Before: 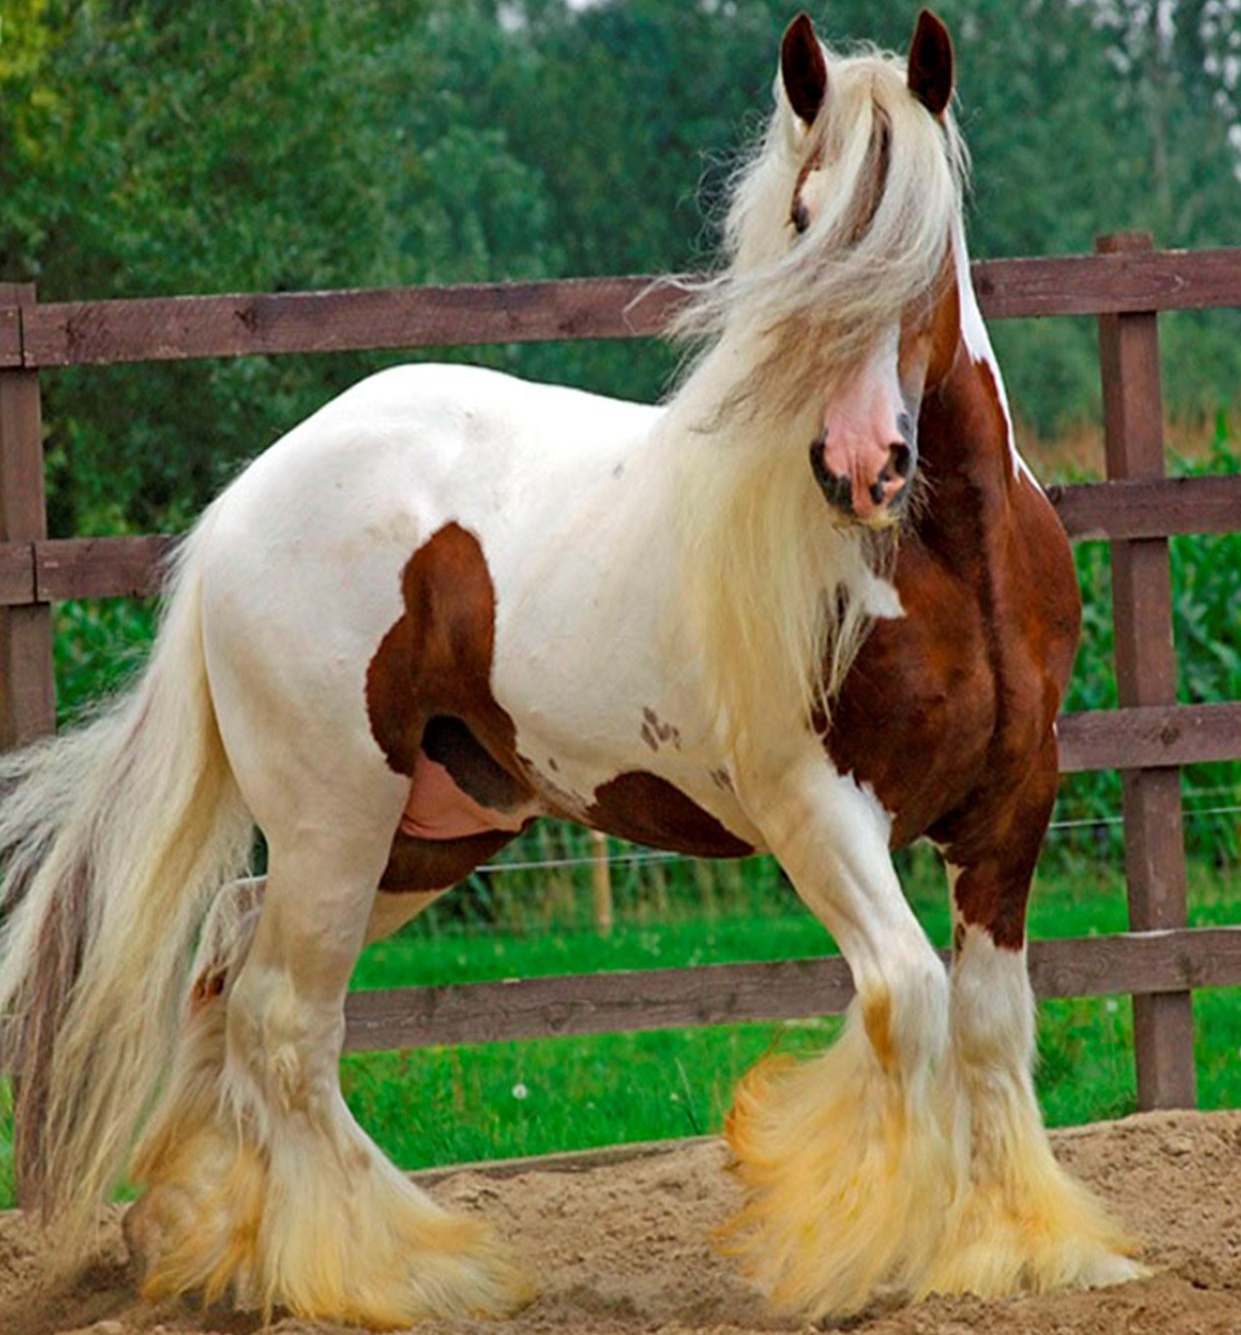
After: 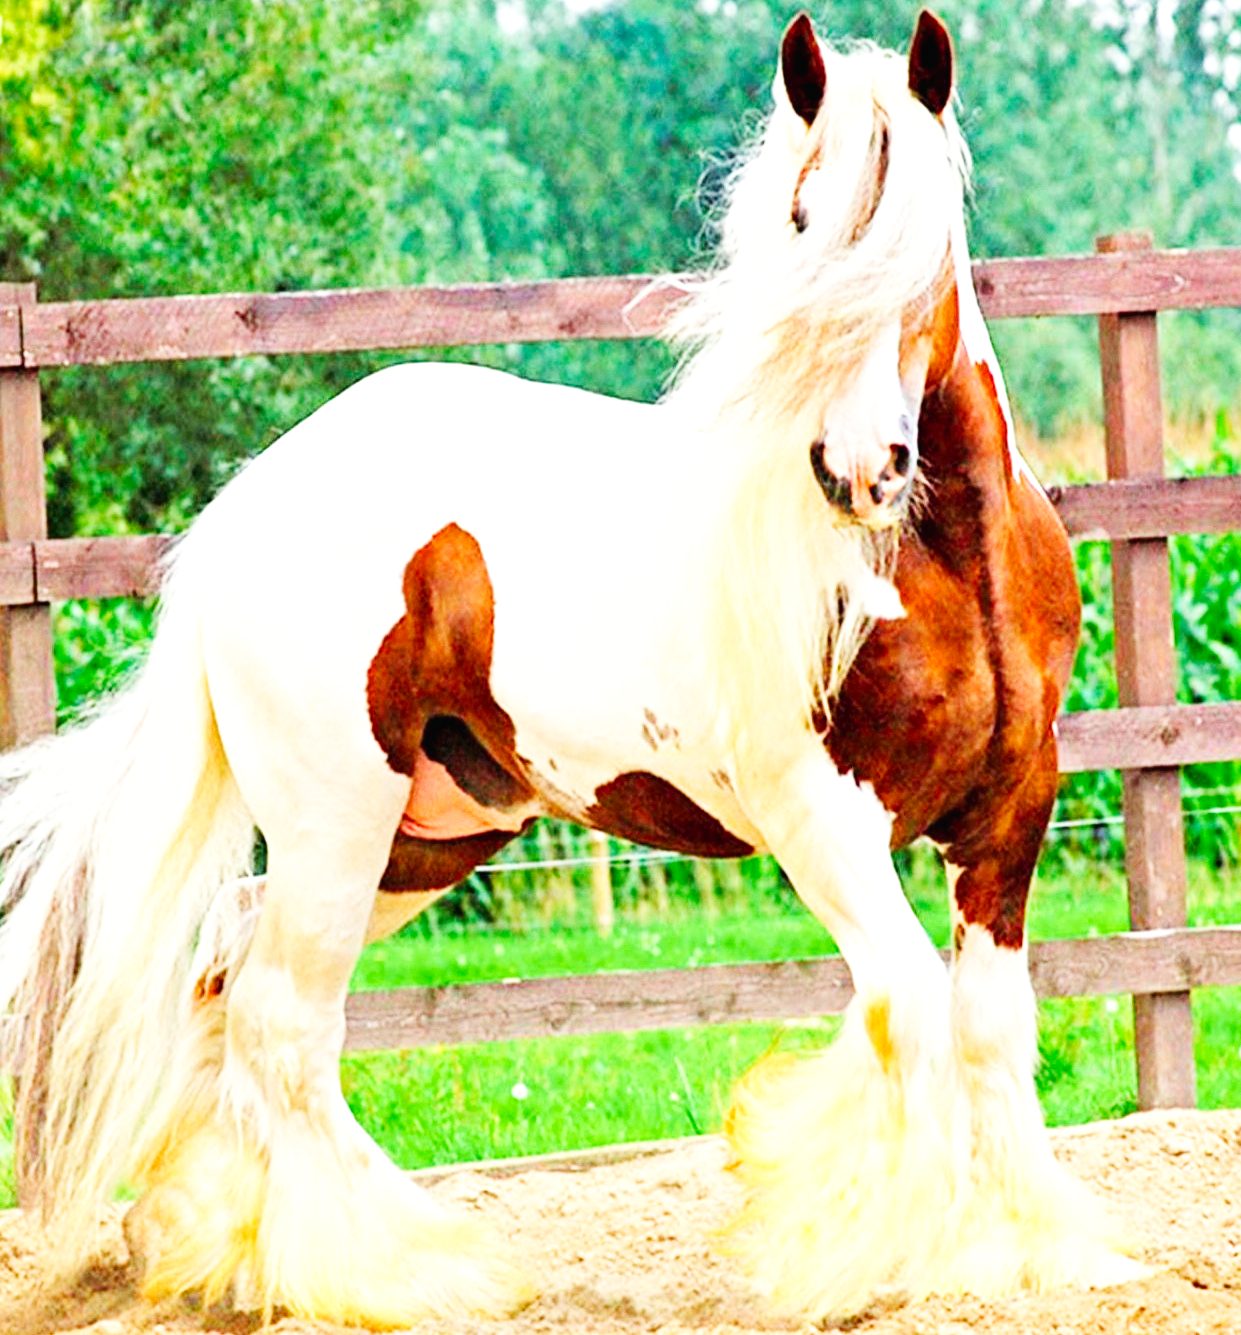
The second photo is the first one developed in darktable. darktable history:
color correction: highlights a* -0.137, highlights b* 0.137
exposure: black level correction 0, exposure 1.2 EV, compensate exposure bias true, compensate highlight preservation false
base curve: curves: ch0 [(0, 0.003) (0.001, 0.002) (0.006, 0.004) (0.02, 0.022) (0.048, 0.086) (0.094, 0.234) (0.162, 0.431) (0.258, 0.629) (0.385, 0.8) (0.548, 0.918) (0.751, 0.988) (1, 1)], preserve colors none
